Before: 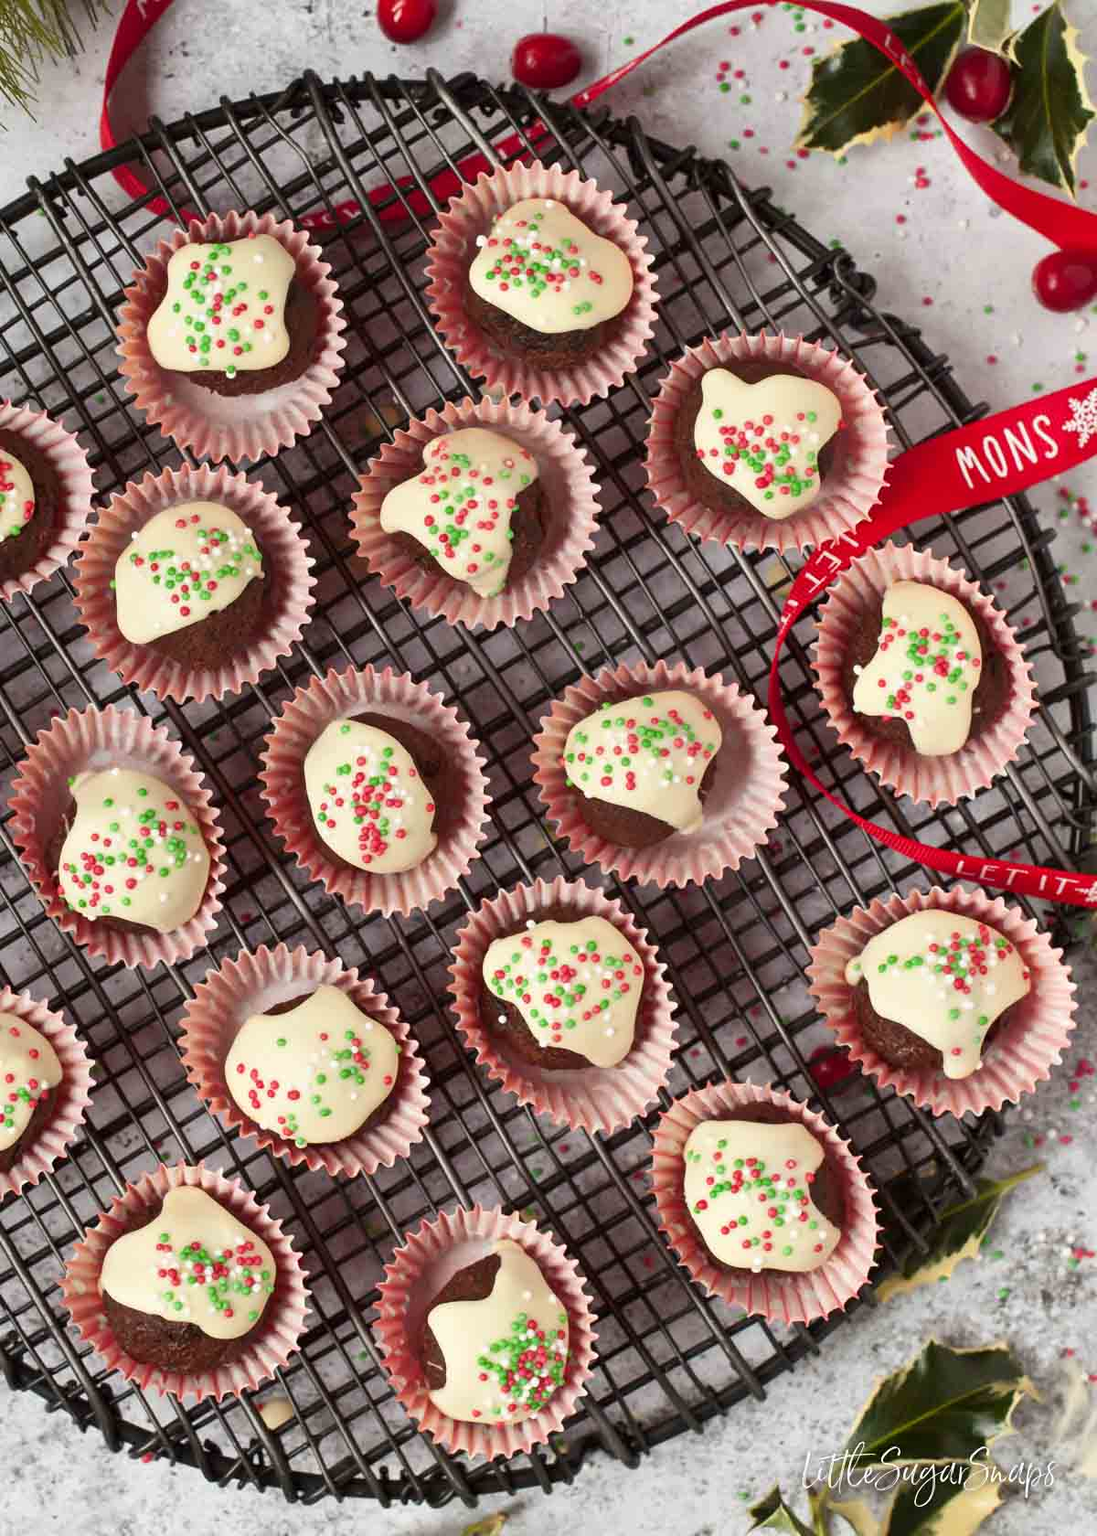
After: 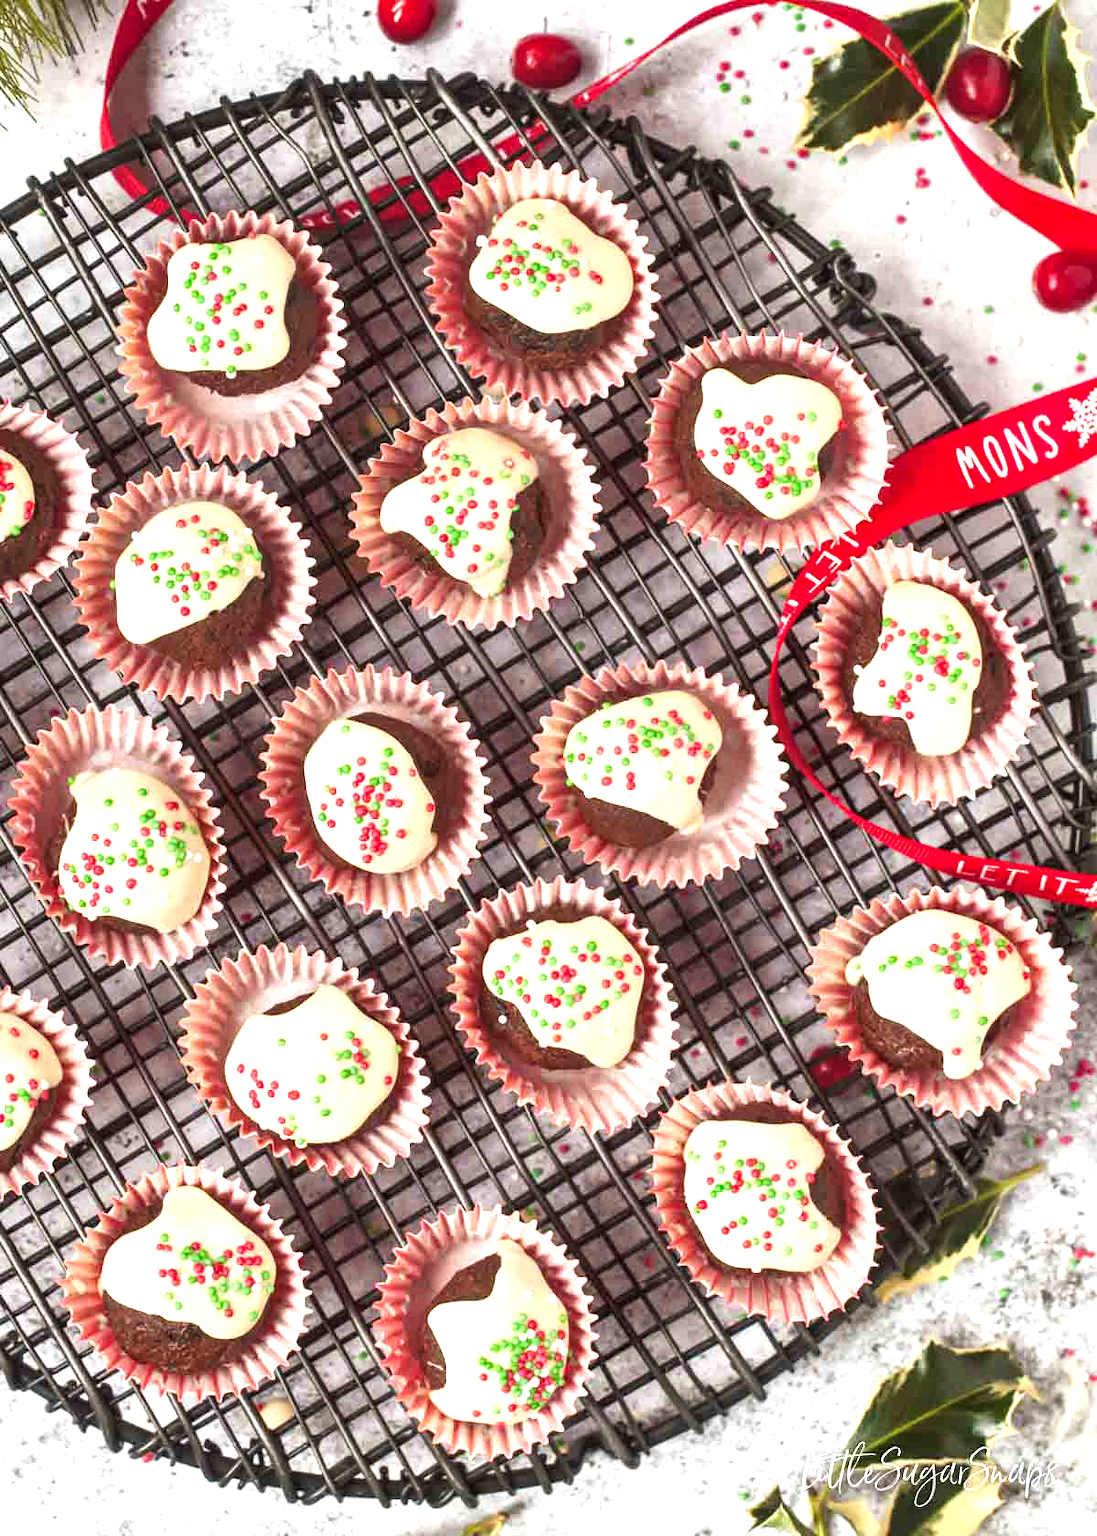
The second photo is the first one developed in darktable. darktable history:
exposure: black level correction 0, exposure 0.95 EV, compensate highlight preservation false
local contrast: on, module defaults
tone curve: curves: ch0 [(0, 0) (0.003, 0.014) (0.011, 0.019) (0.025, 0.029) (0.044, 0.047) (0.069, 0.071) (0.1, 0.101) (0.136, 0.131) (0.177, 0.166) (0.224, 0.212) (0.277, 0.263) (0.335, 0.32) (0.399, 0.387) (0.468, 0.459) (0.543, 0.541) (0.623, 0.626) (0.709, 0.717) (0.801, 0.813) (0.898, 0.909) (1, 1)], preserve colors none
